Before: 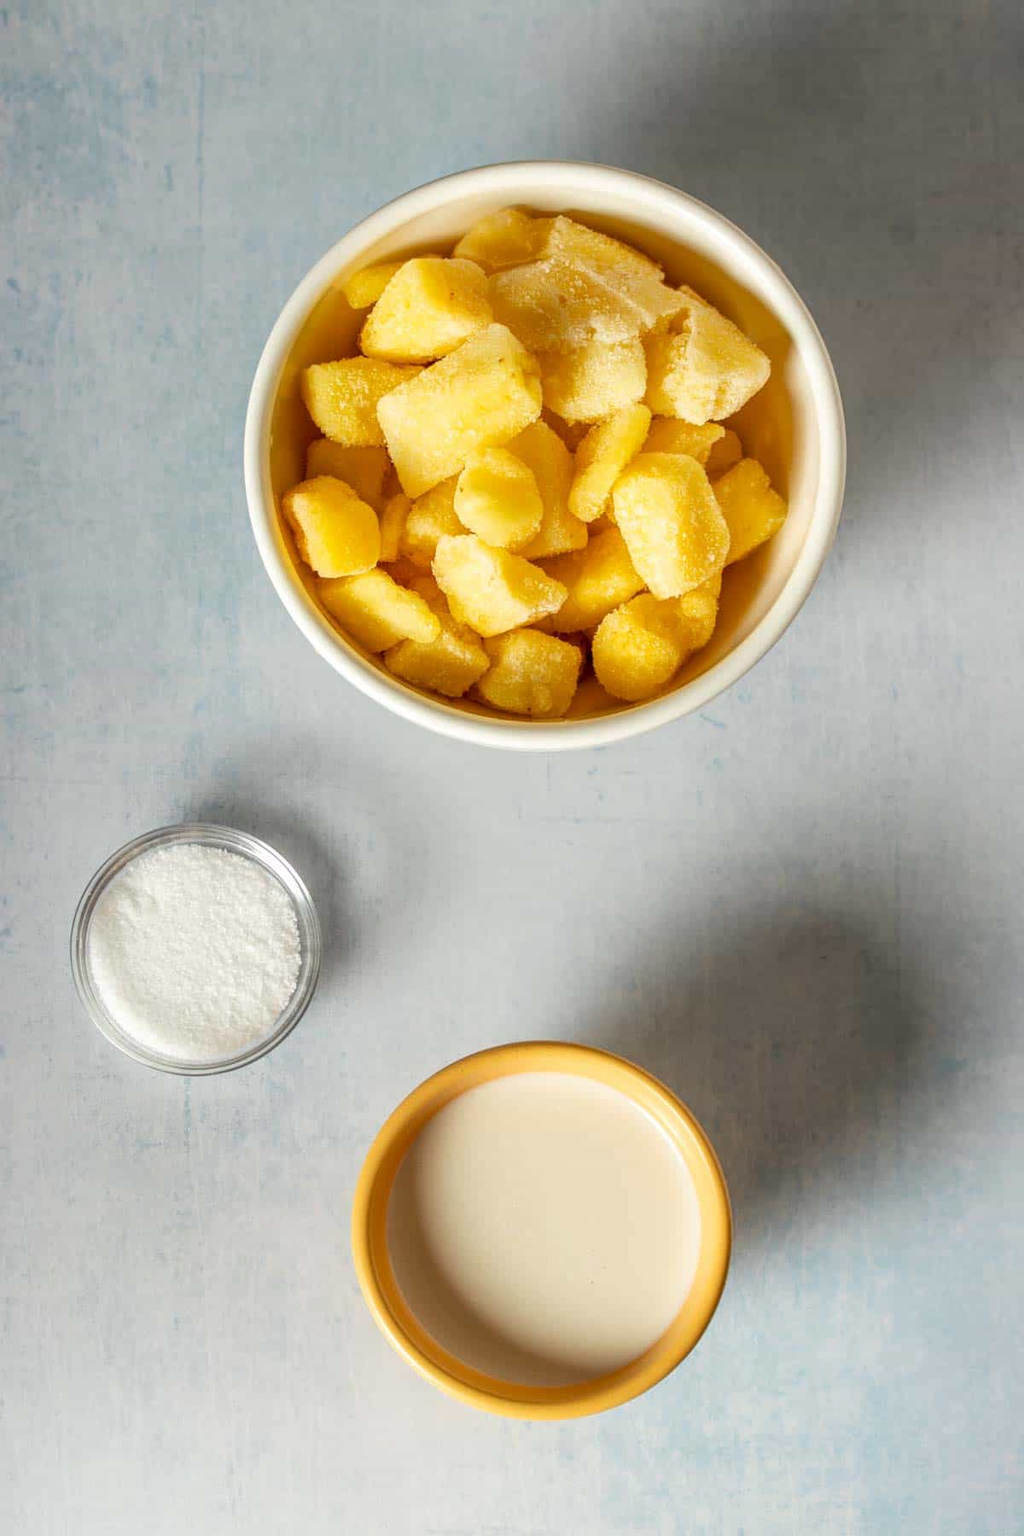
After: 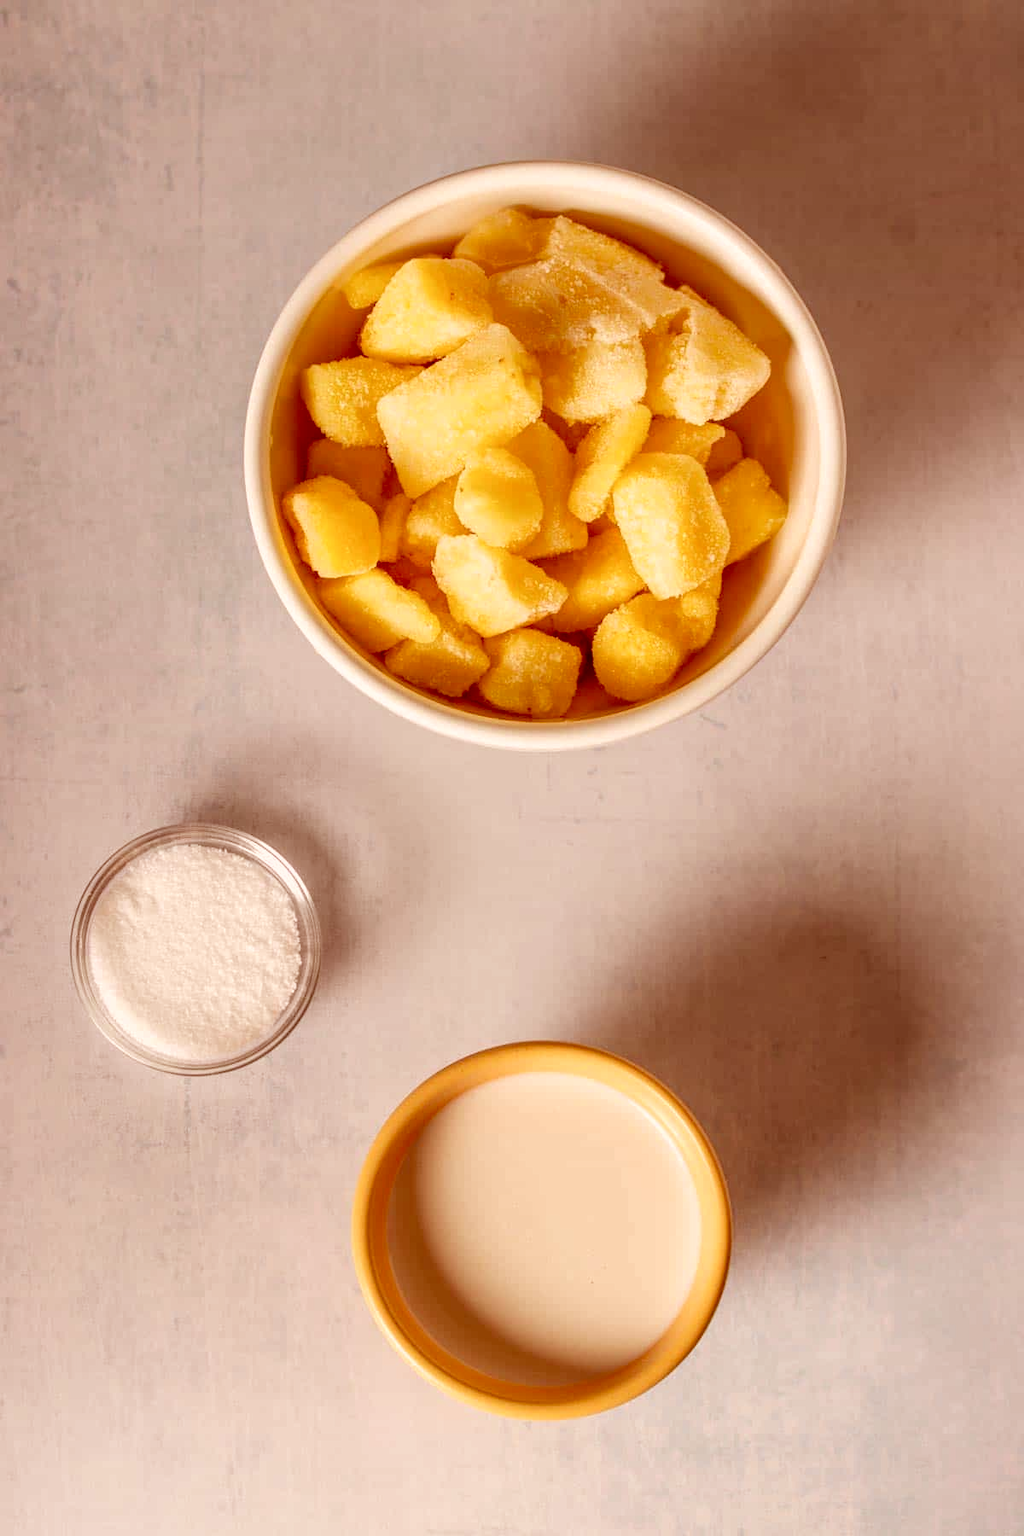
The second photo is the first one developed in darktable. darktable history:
color correction: highlights a* 9.03, highlights b* 8.71, shadows a* 40, shadows b* 40, saturation 0.8
white balance: red 0.978, blue 0.999
vibrance: vibrance 10%
